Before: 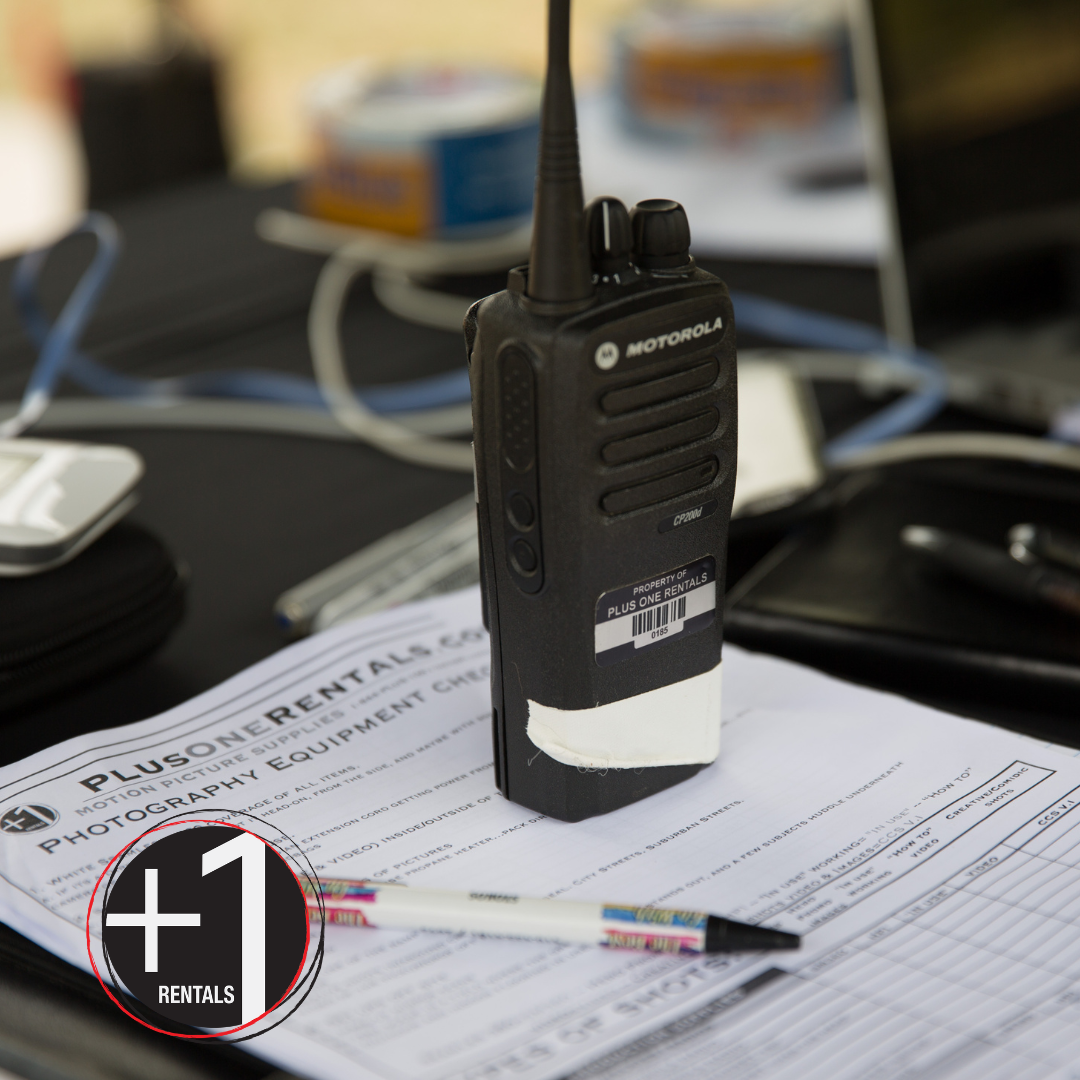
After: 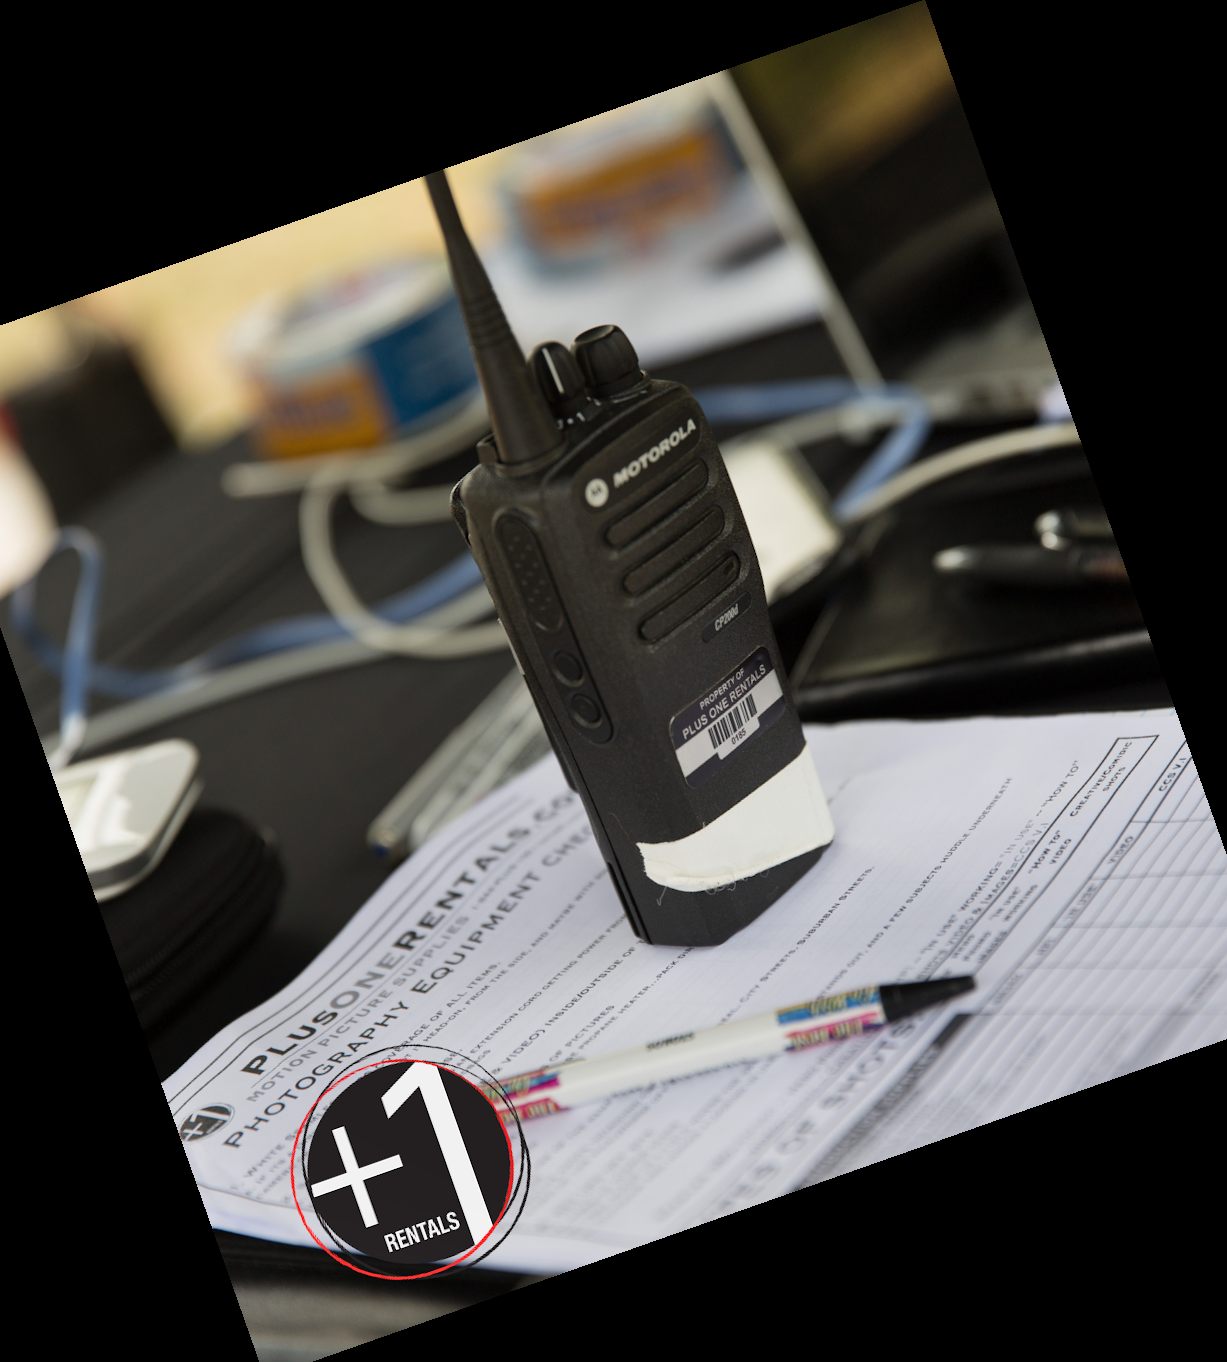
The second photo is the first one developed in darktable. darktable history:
crop and rotate: angle 19.43°, left 6.812%, right 4.125%, bottom 1.087%
shadows and highlights: radius 118.69, shadows 42.21, highlights -61.56, soften with gaussian
